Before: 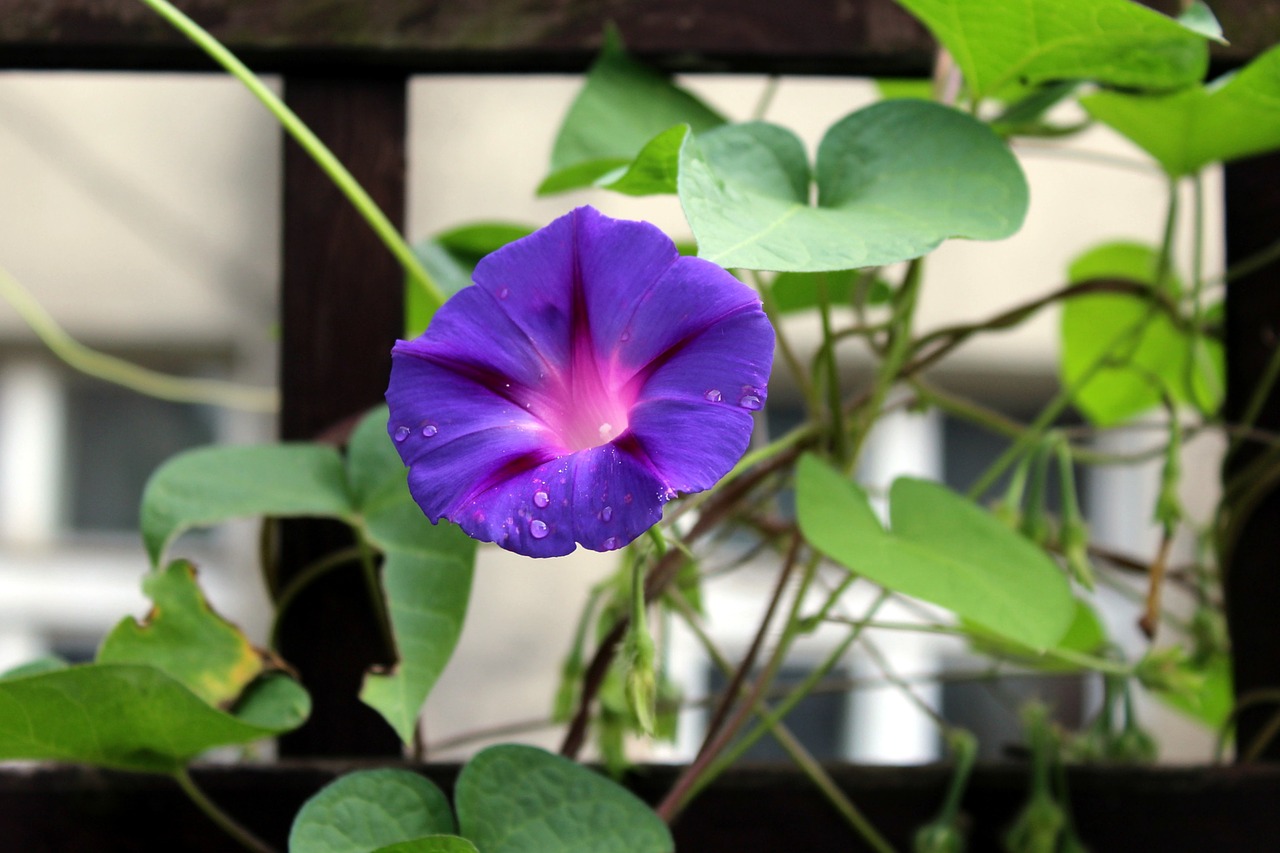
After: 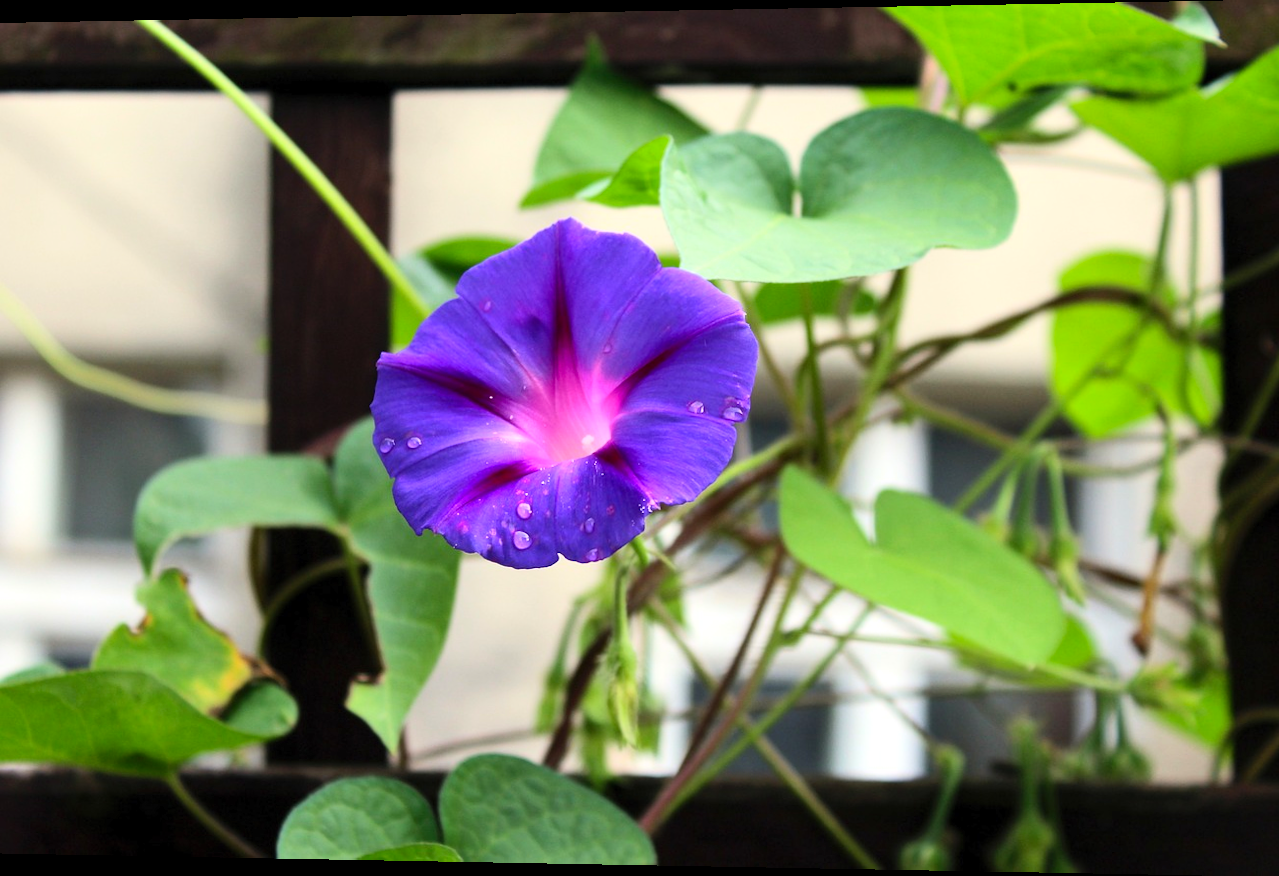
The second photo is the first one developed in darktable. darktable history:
rotate and perspective: lens shift (horizontal) -0.055, automatic cropping off
contrast brightness saturation: contrast 0.2, brightness 0.16, saturation 0.22
